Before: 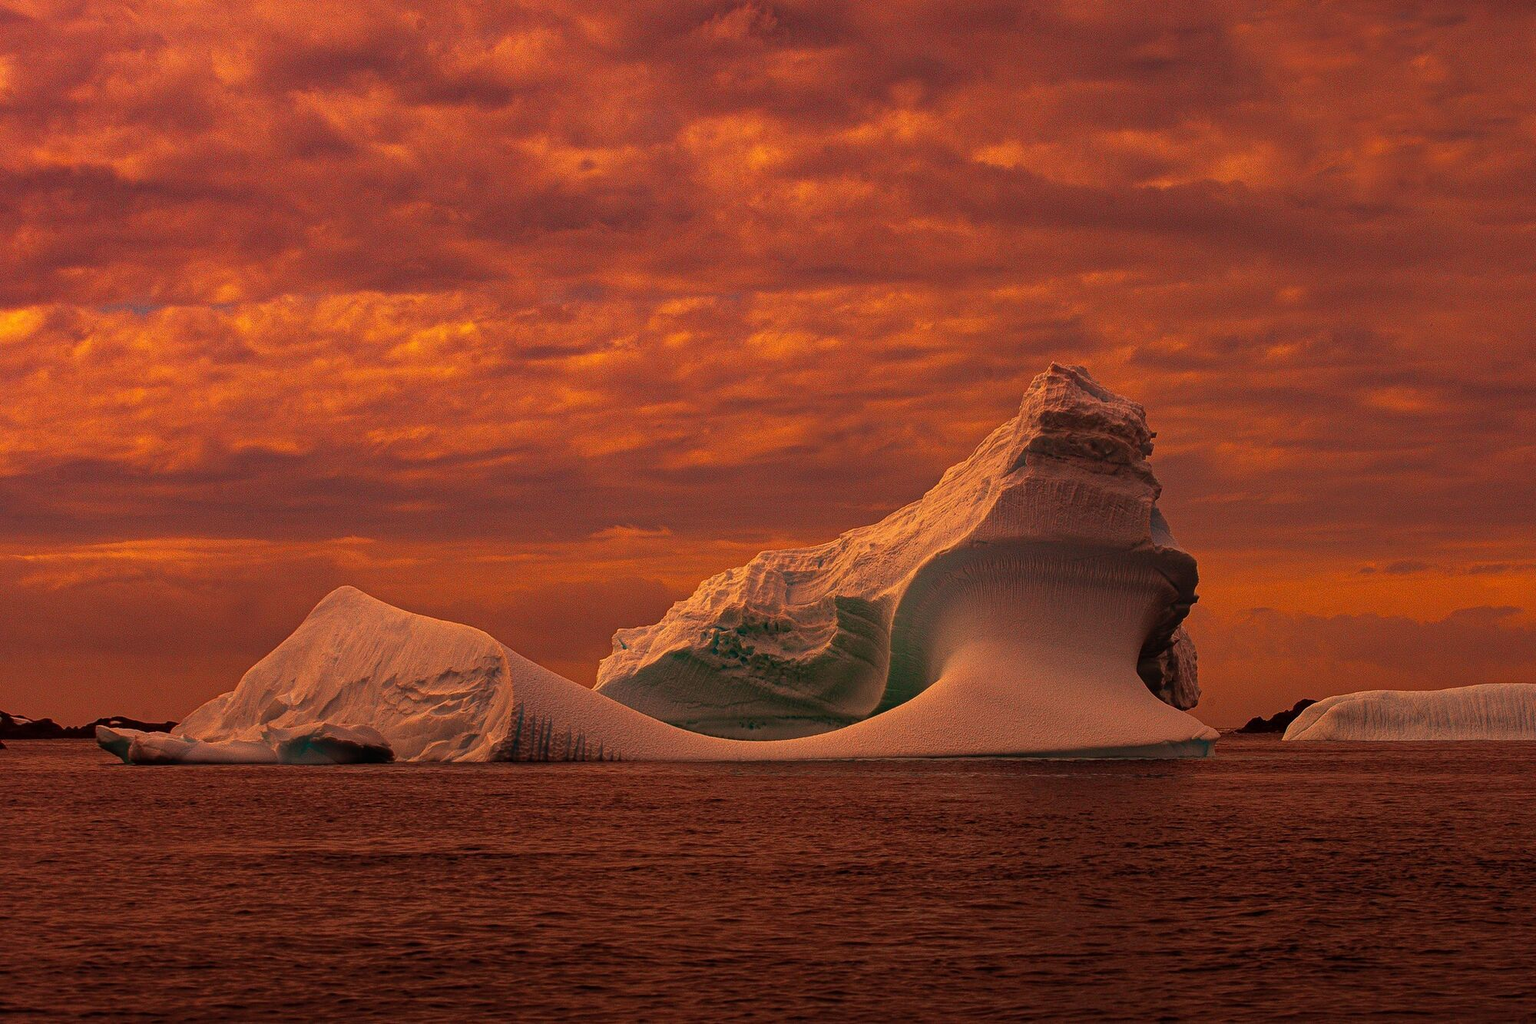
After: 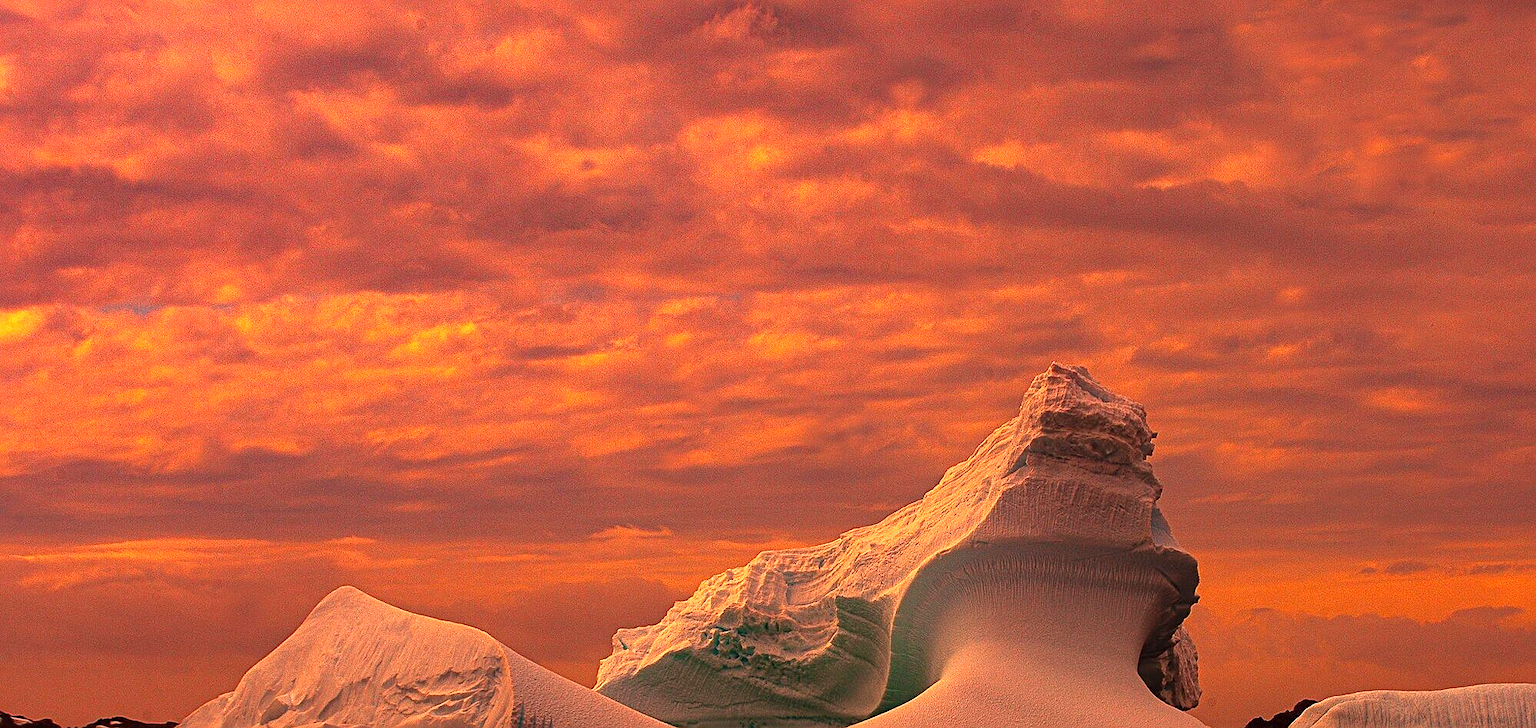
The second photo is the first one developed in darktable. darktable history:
exposure: black level correction 0, exposure 0.897 EV, compensate highlight preservation false
sharpen: on, module defaults
crop: right 0.001%, bottom 28.825%
